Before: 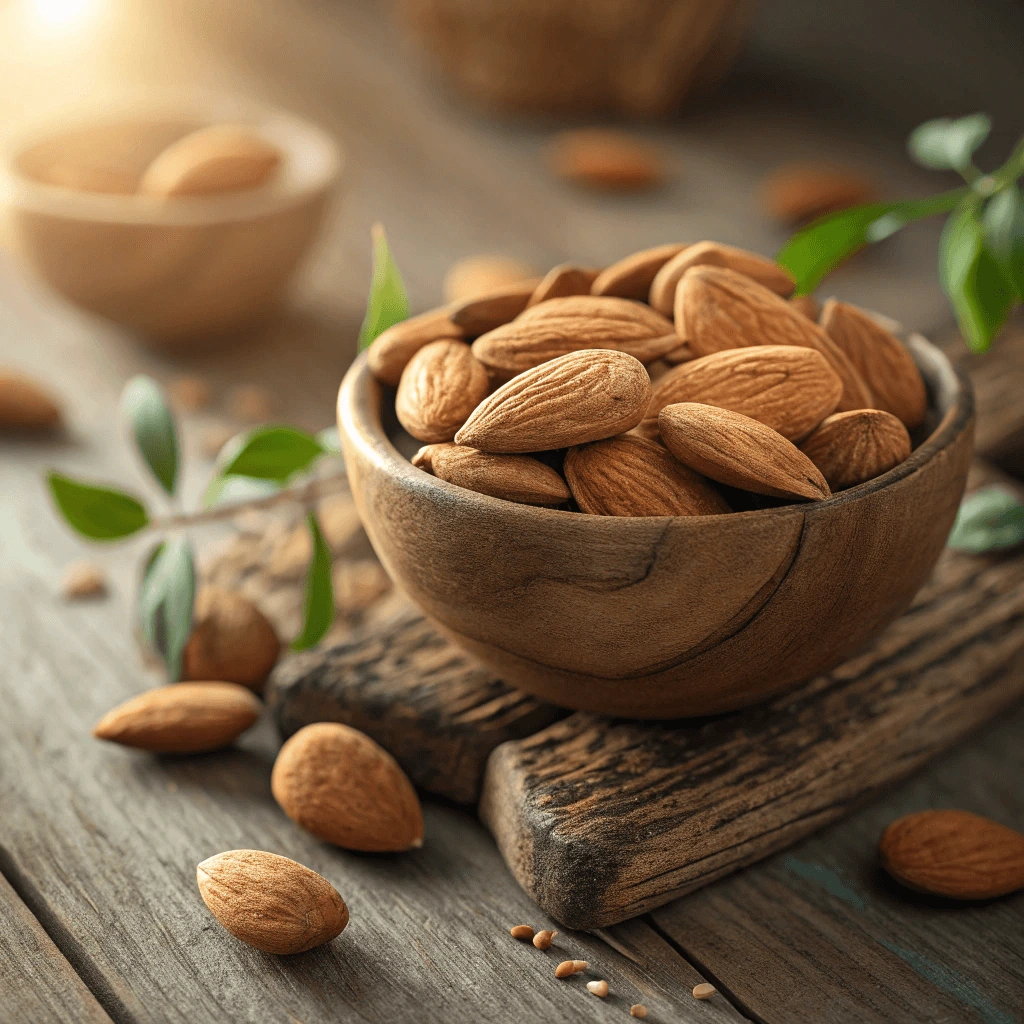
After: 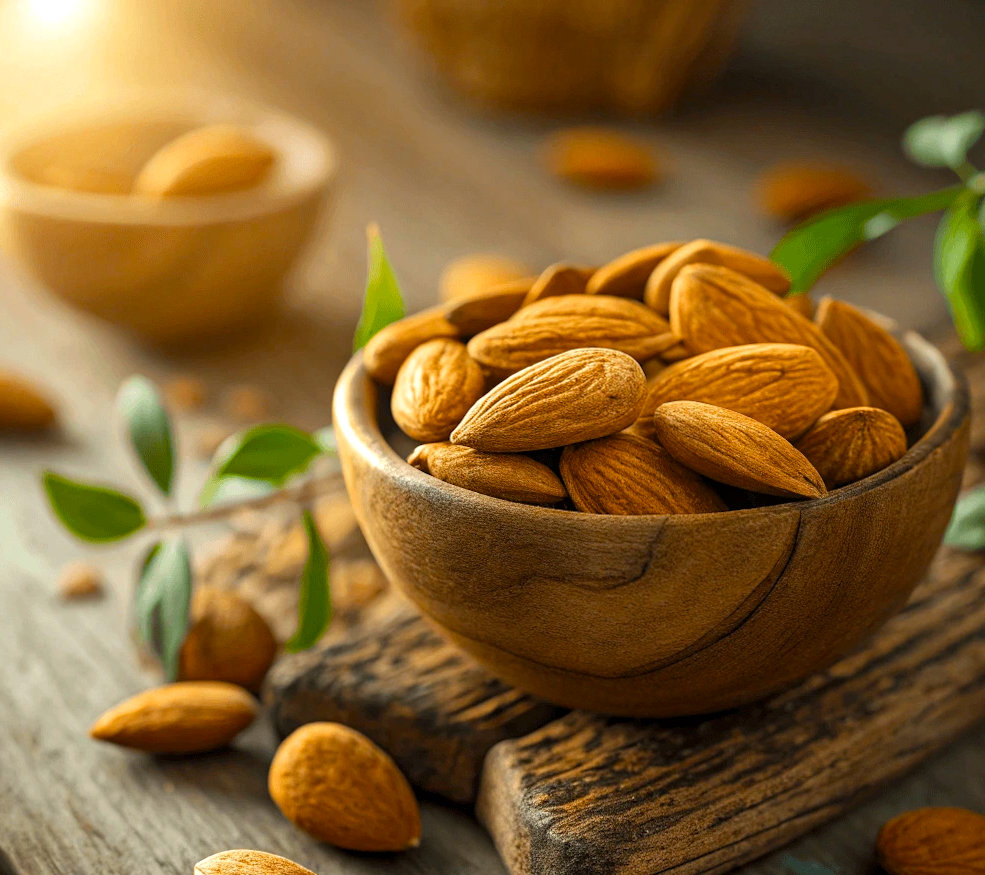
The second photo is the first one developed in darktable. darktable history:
crop and rotate: angle 0.2°, left 0.275%, right 3.127%, bottom 14.18%
local contrast: highlights 100%, shadows 100%, detail 120%, midtone range 0.2
color balance rgb: linear chroma grading › global chroma 15%, perceptual saturation grading › global saturation 30%
